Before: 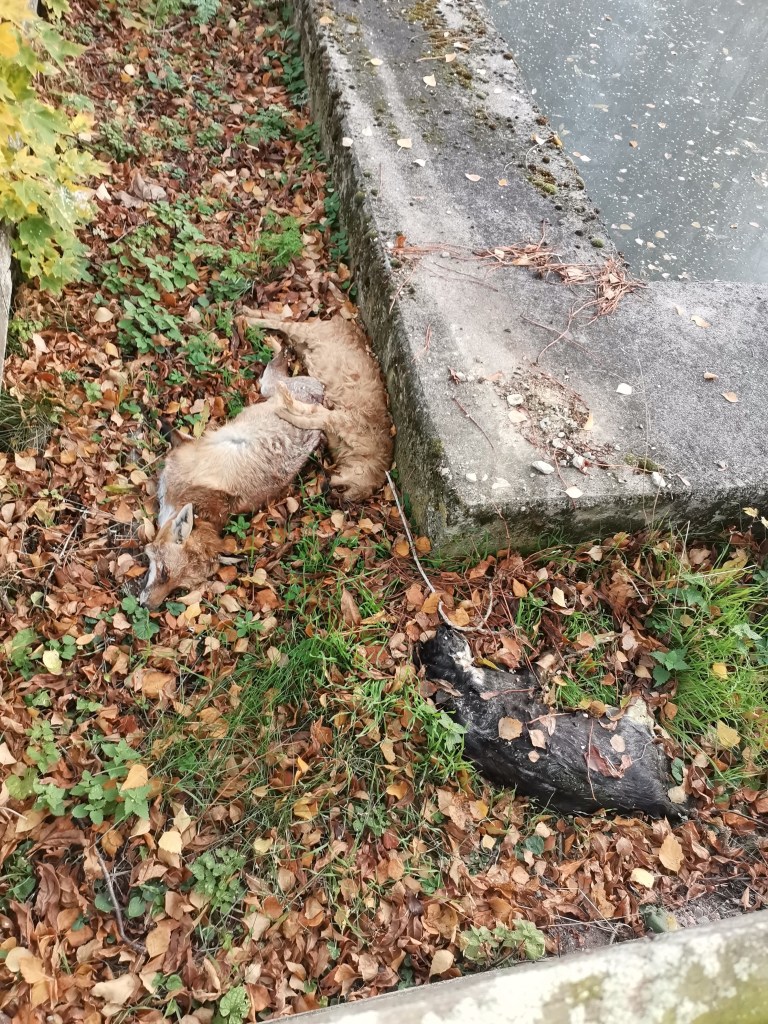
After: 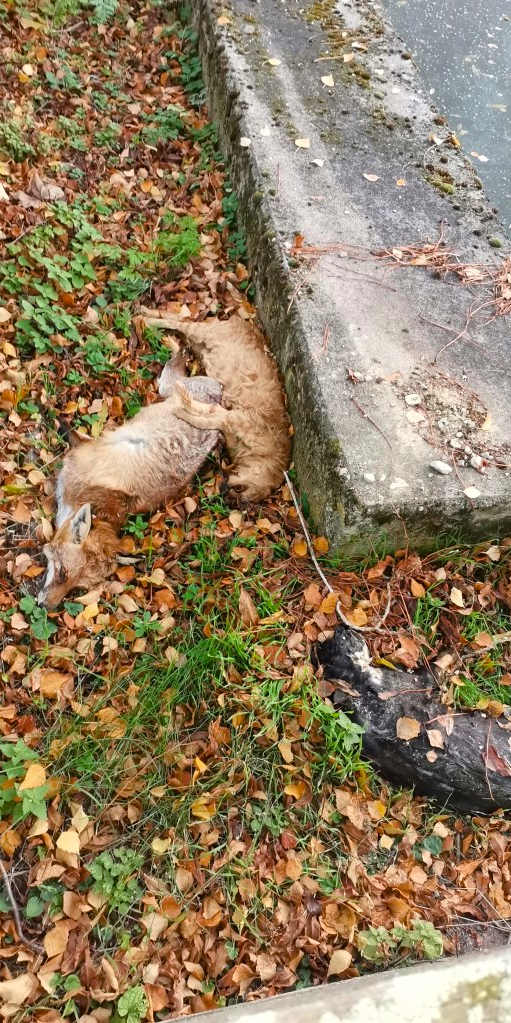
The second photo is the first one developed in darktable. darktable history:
color balance rgb: perceptual saturation grading › global saturation 30%, global vibrance 10%
crop and rotate: left 13.342%, right 19.991%
